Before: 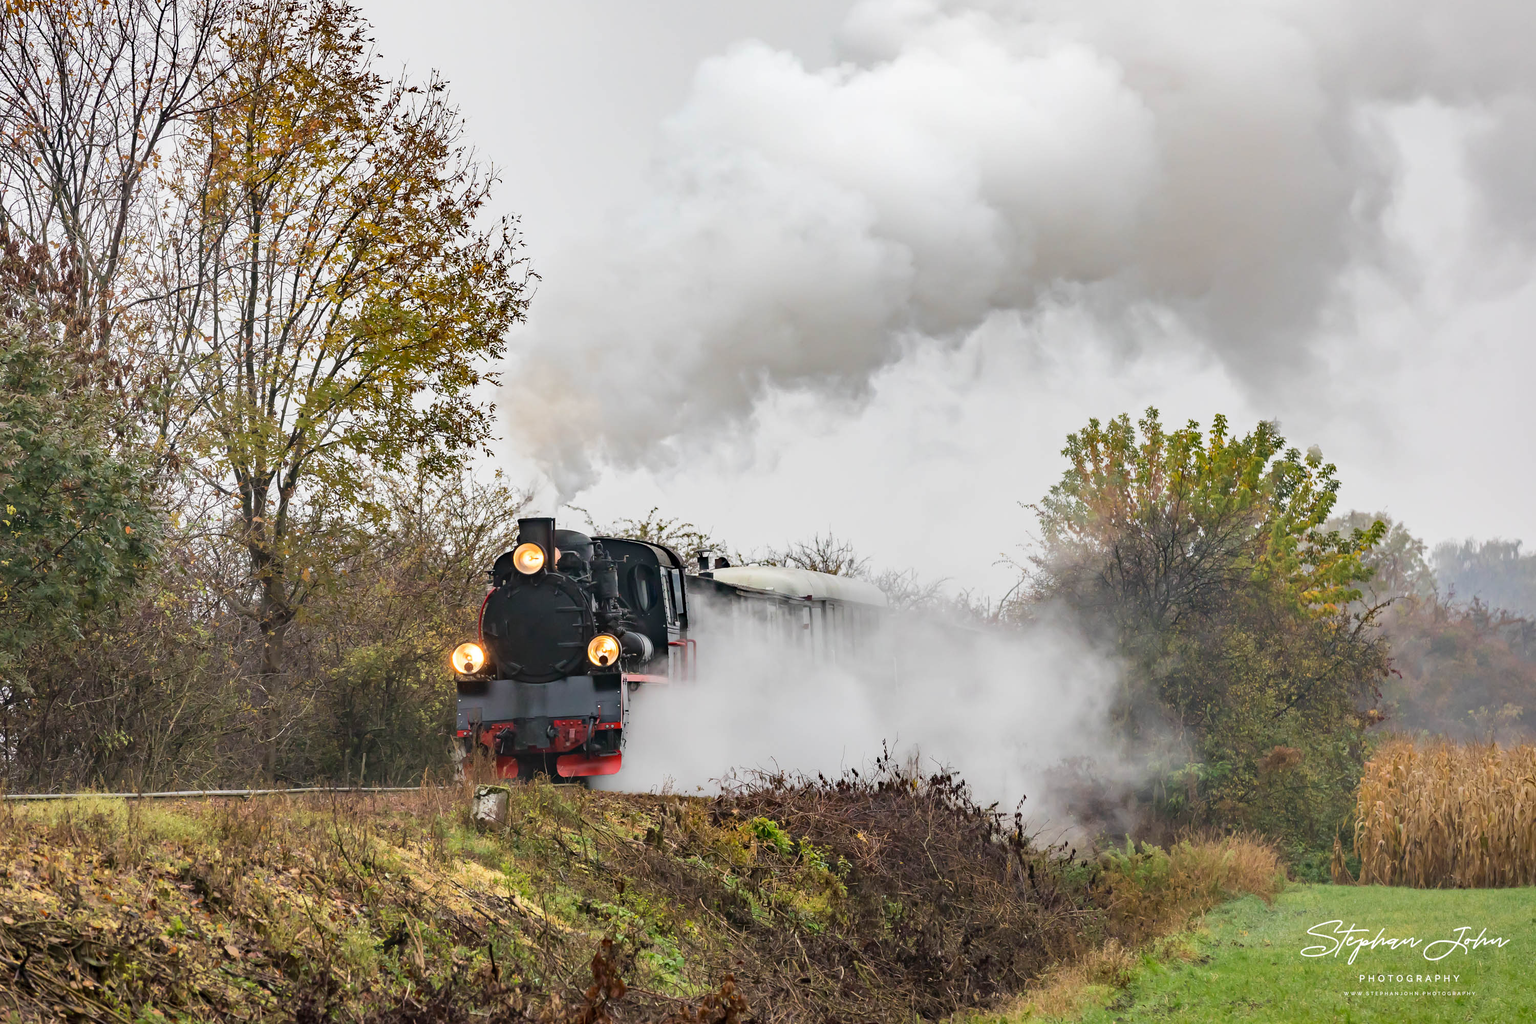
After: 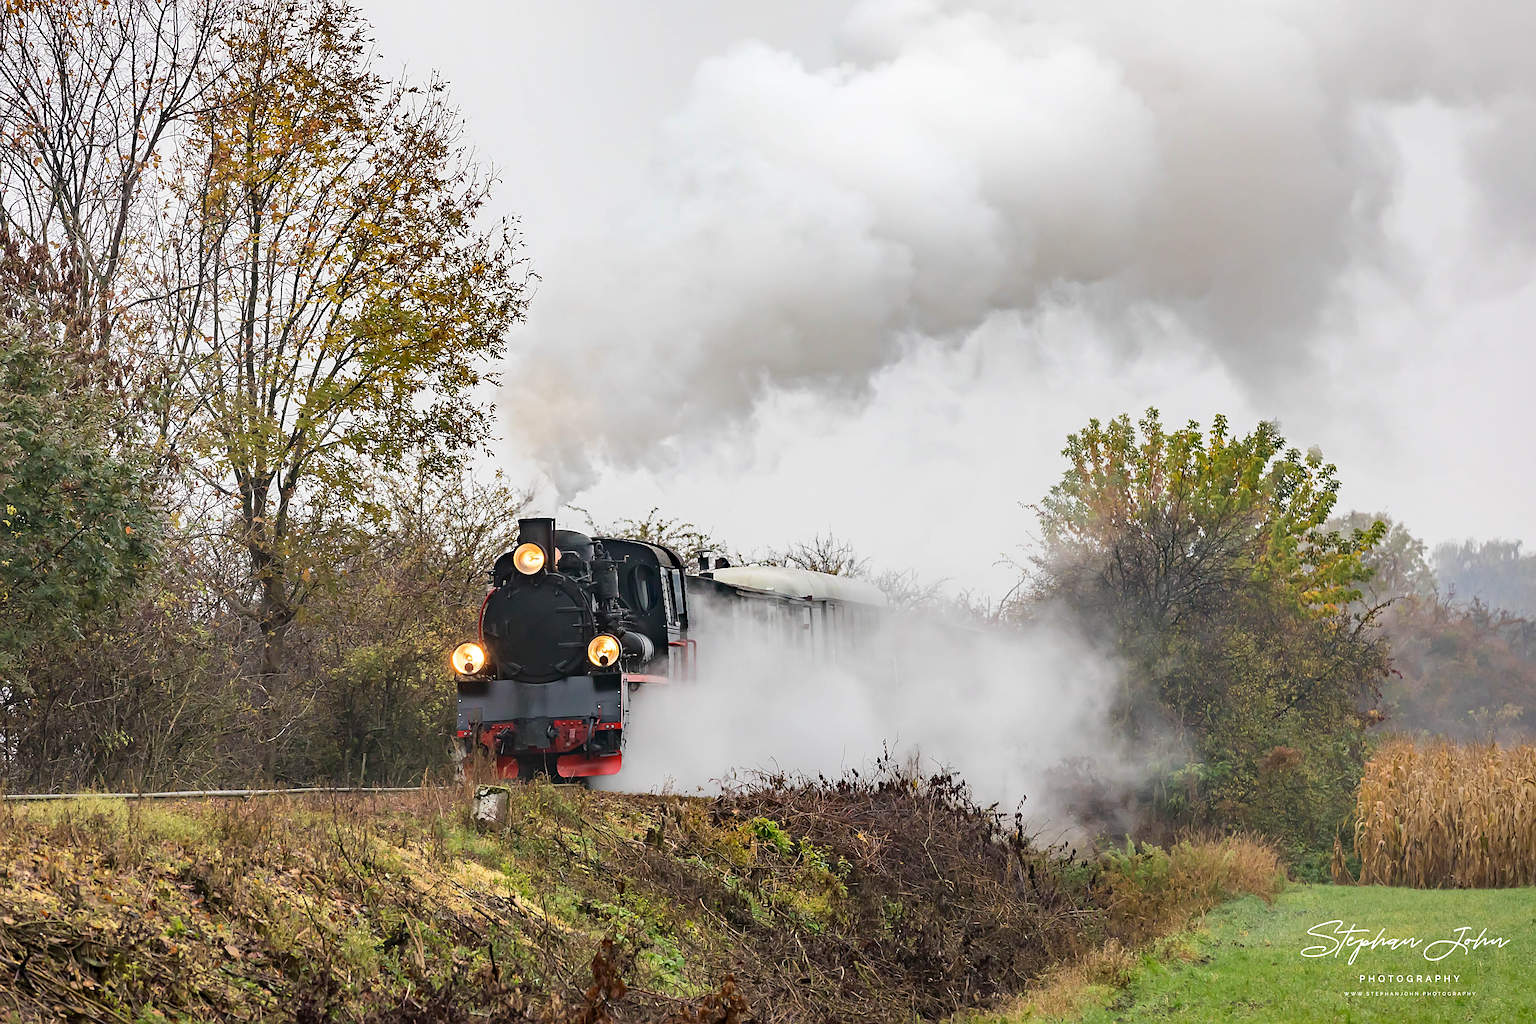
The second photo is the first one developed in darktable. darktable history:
sharpen: amount 0.478
shadows and highlights: radius 93.07, shadows -14.46, white point adjustment 0.23, highlights 31.48, compress 48.23%, highlights color adjustment 52.79%, soften with gaussian
